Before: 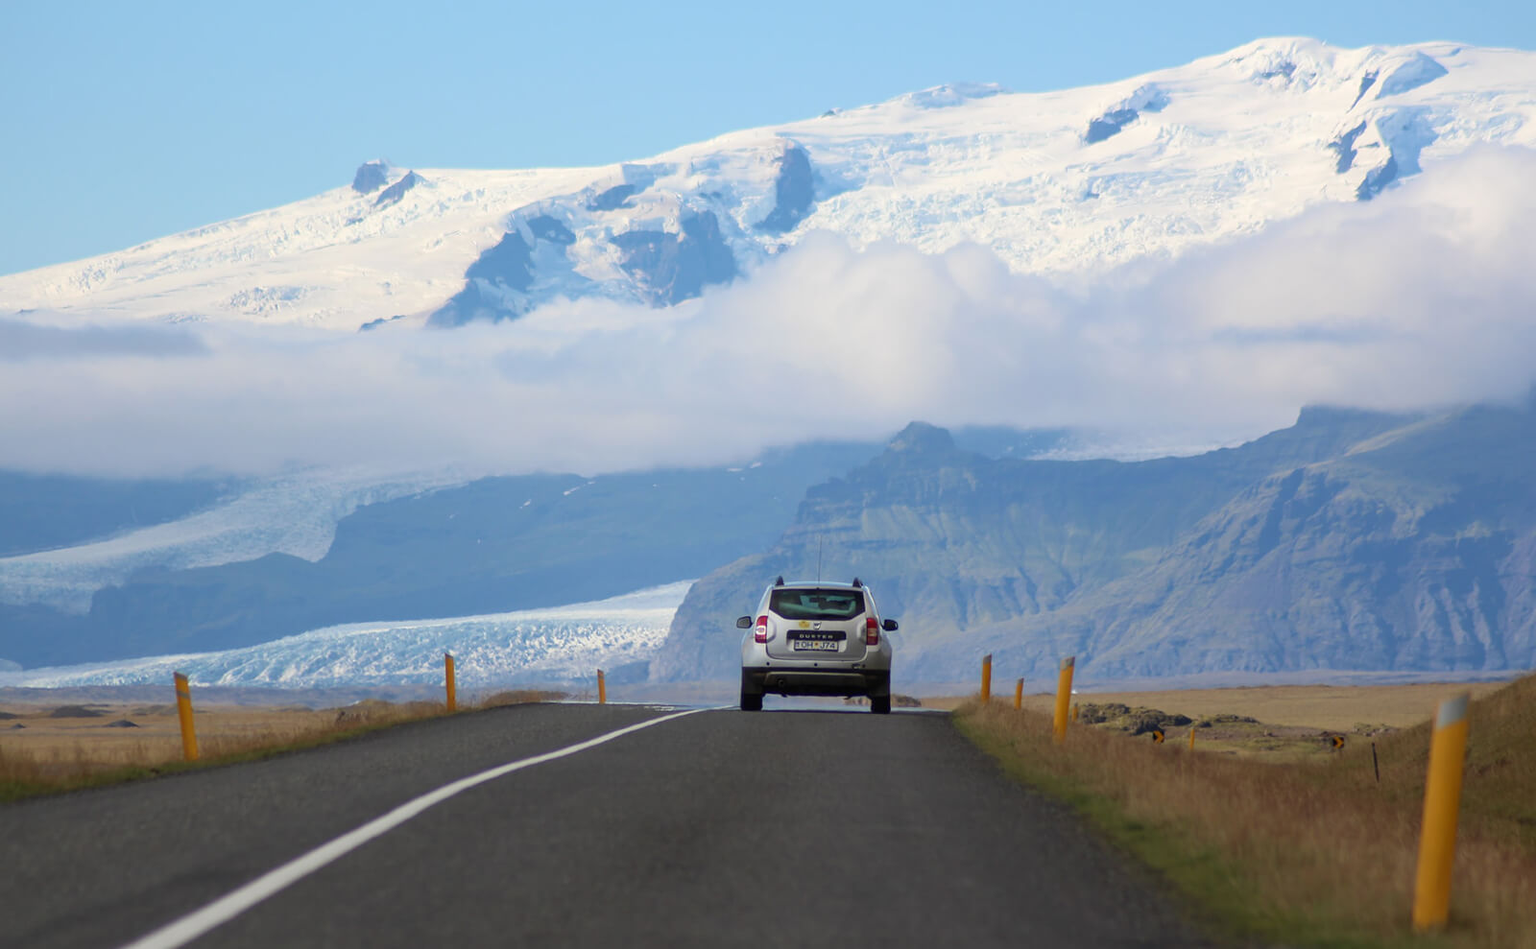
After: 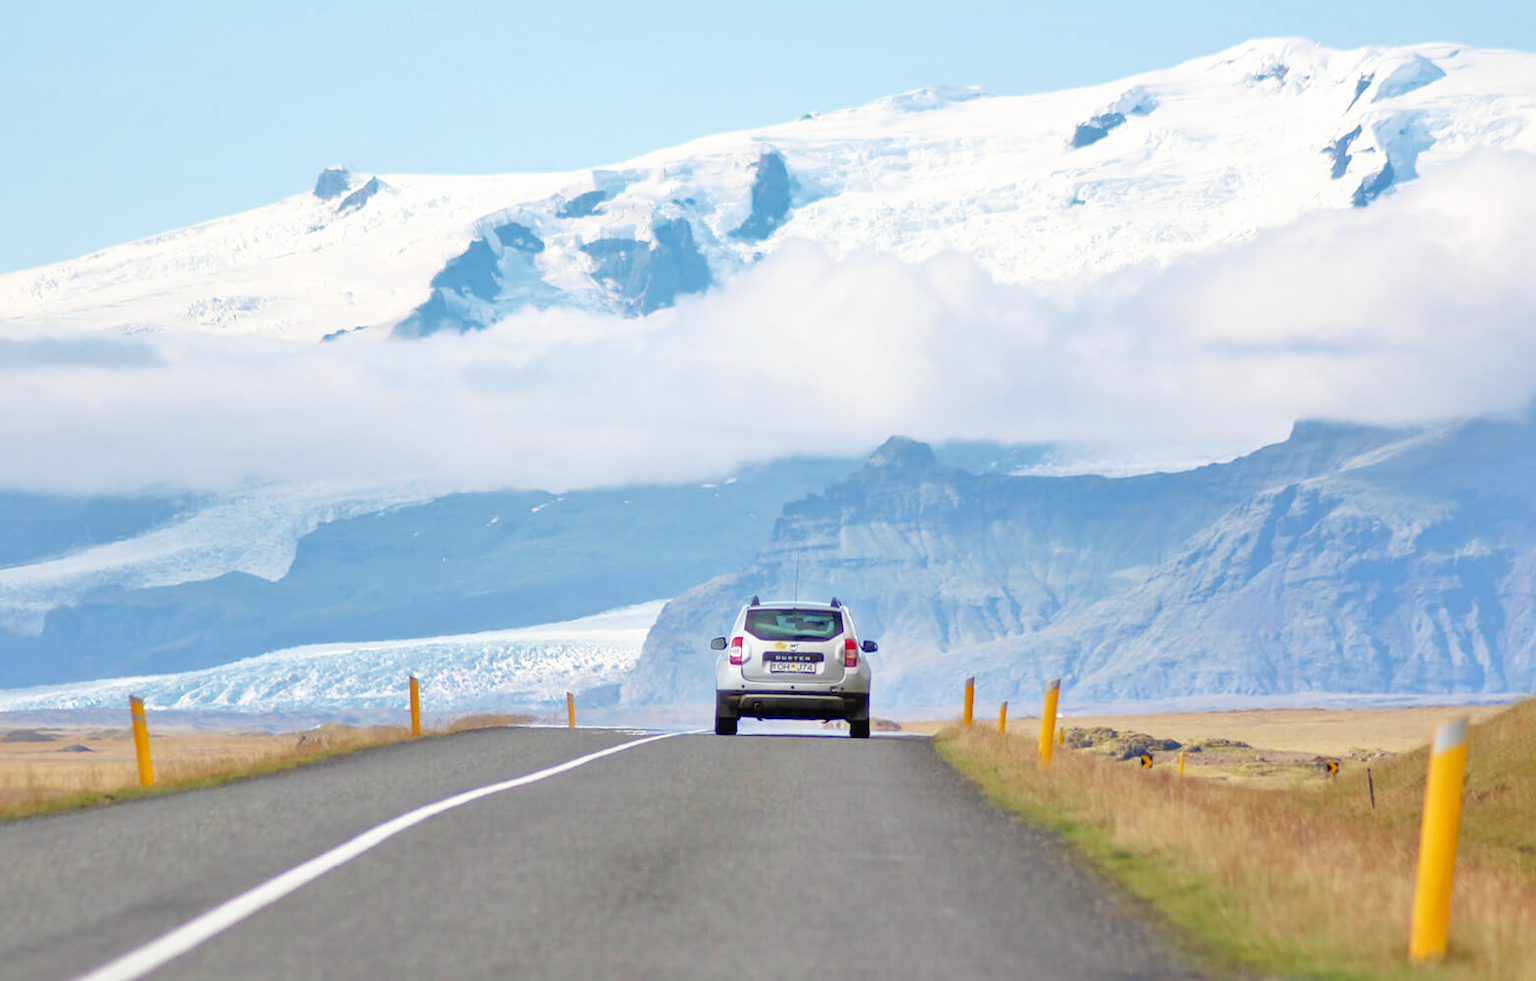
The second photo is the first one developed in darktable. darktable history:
base curve: curves: ch0 [(0, 0) (0.008, 0.007) (0.022, 0.029) (0.048, 0.089) (0.092, 0.197) (0.191, 0.399) (0.275, 0.534) (0.357, 0.65) (0.477, 0.78) (0.542, 0.833) (0.799, 0.973) (1, 1)], preserve colors none
color balance: mode lift, gamma, gain (sRGB)
tone equalizer: -7 EV 0.15 EV, -6 EV 0.6 EV, -5 EV 1.15 EV, -4 EV 1.33 EV, -3 EV 1.15 EV, -2 EV 0.6 EV, -1 EV 0.15 EV, mask exposure compensation -0.5 EV
crop and rotate: left 3.238%
shadows and highlights: on, module defaults
